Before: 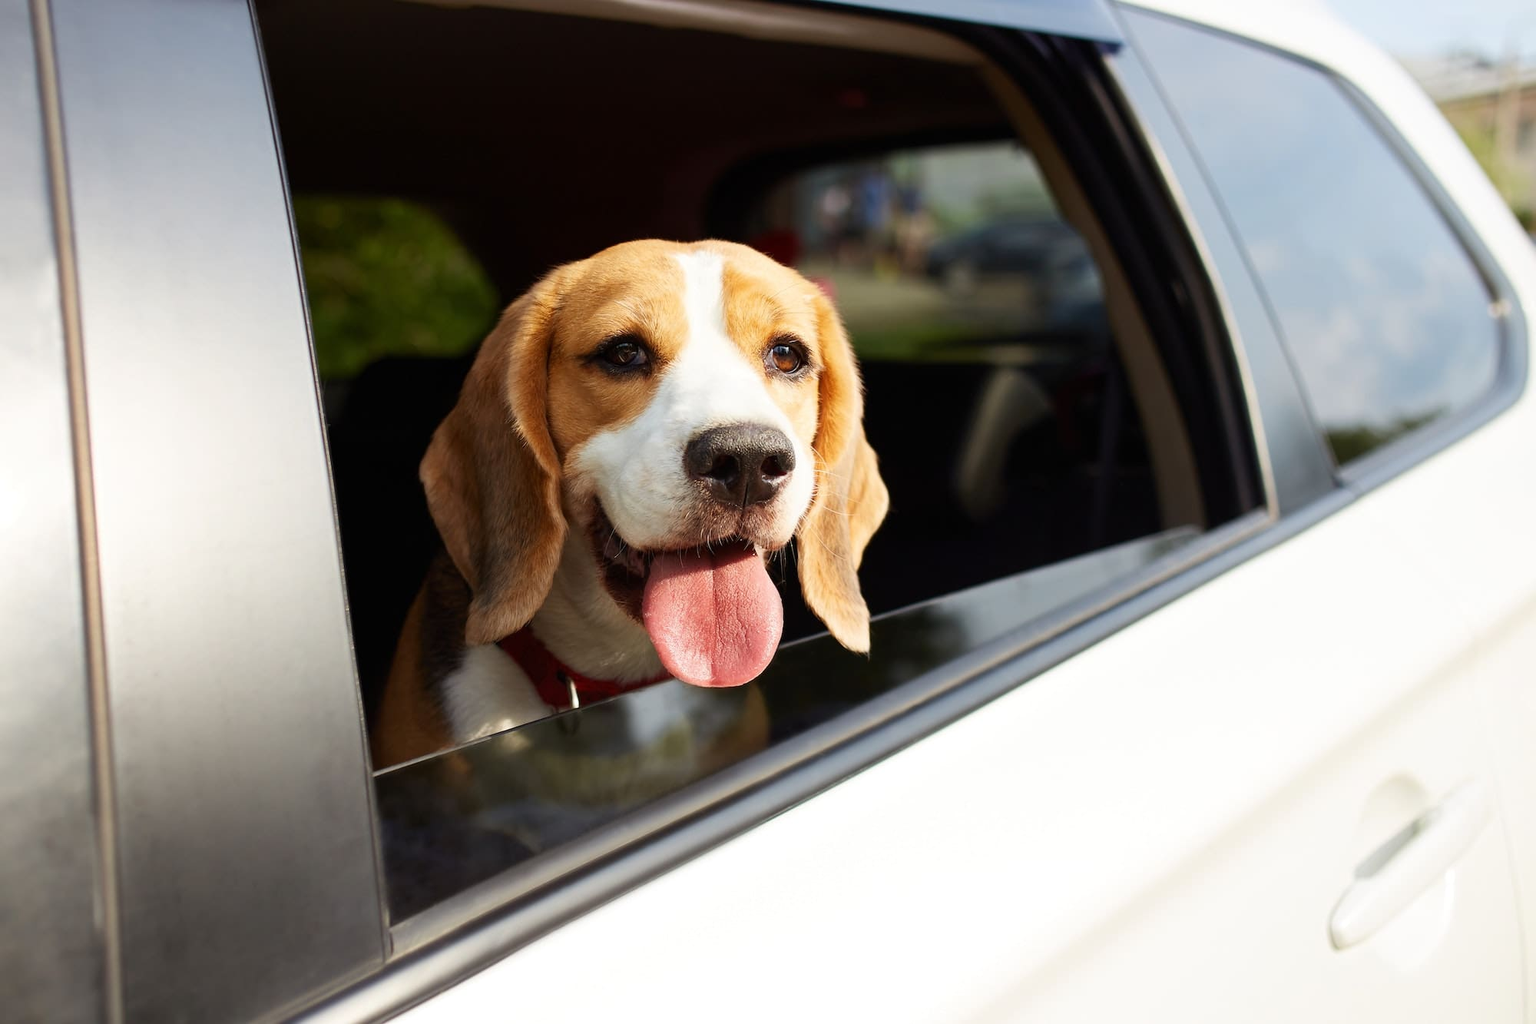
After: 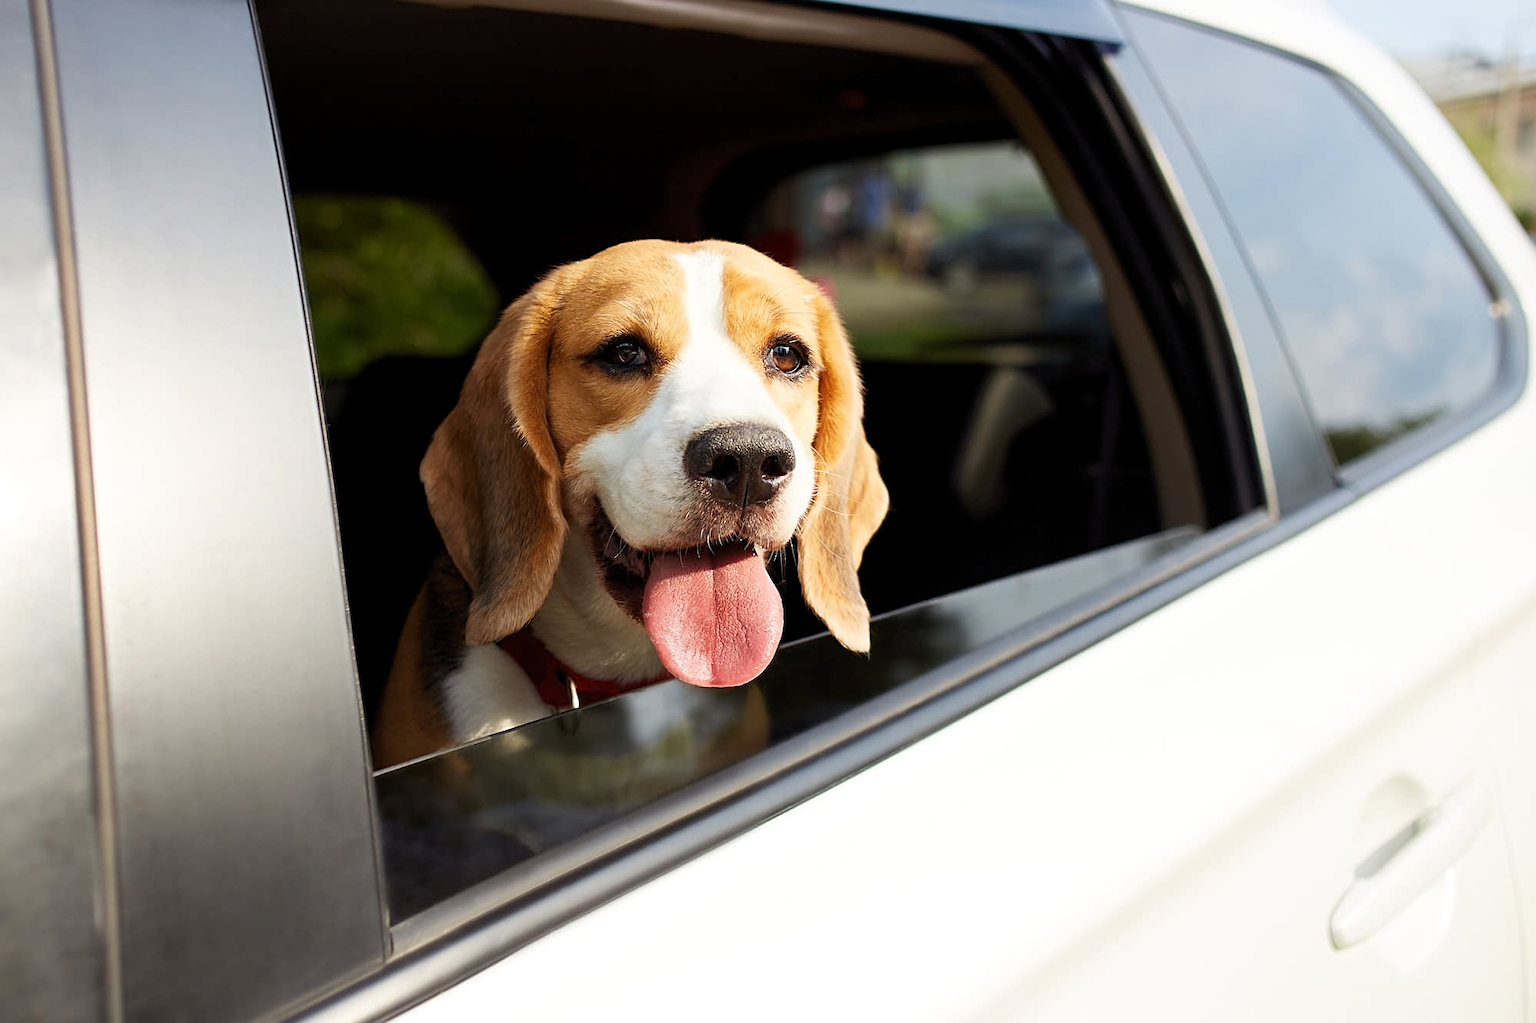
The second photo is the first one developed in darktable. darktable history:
sharpen: on, module defaults
levels: levels [0.016, 0.5, 0.996]
